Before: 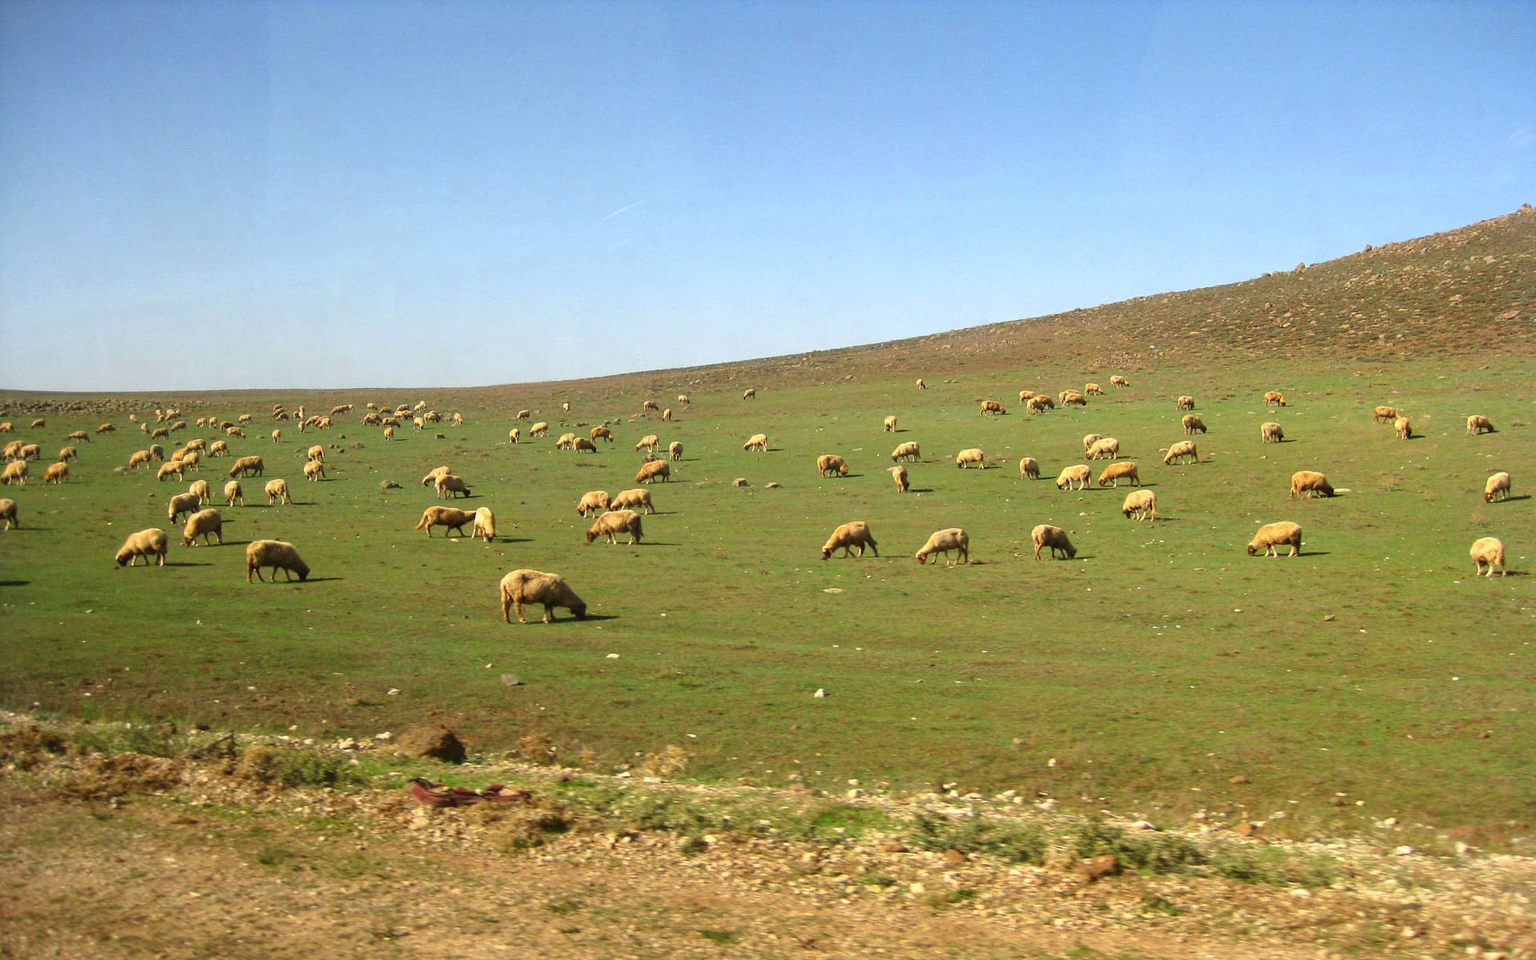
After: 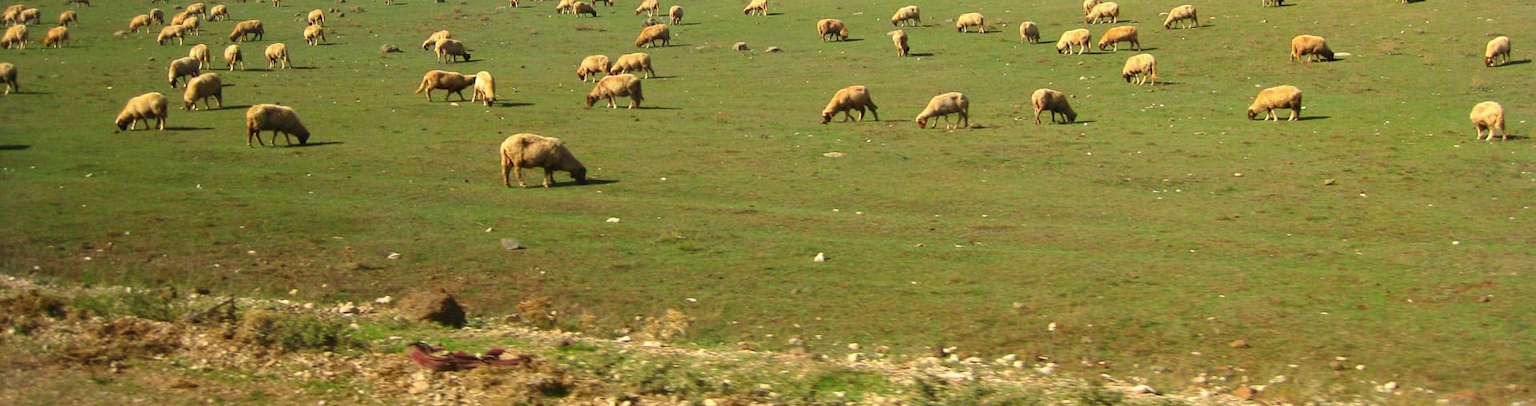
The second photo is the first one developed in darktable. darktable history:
crop: top 45.418%, bottom 12.207%
tone equalizer: edges refinement/feathering 500, mask exposure compensation -1.57 EV, preserve details no
